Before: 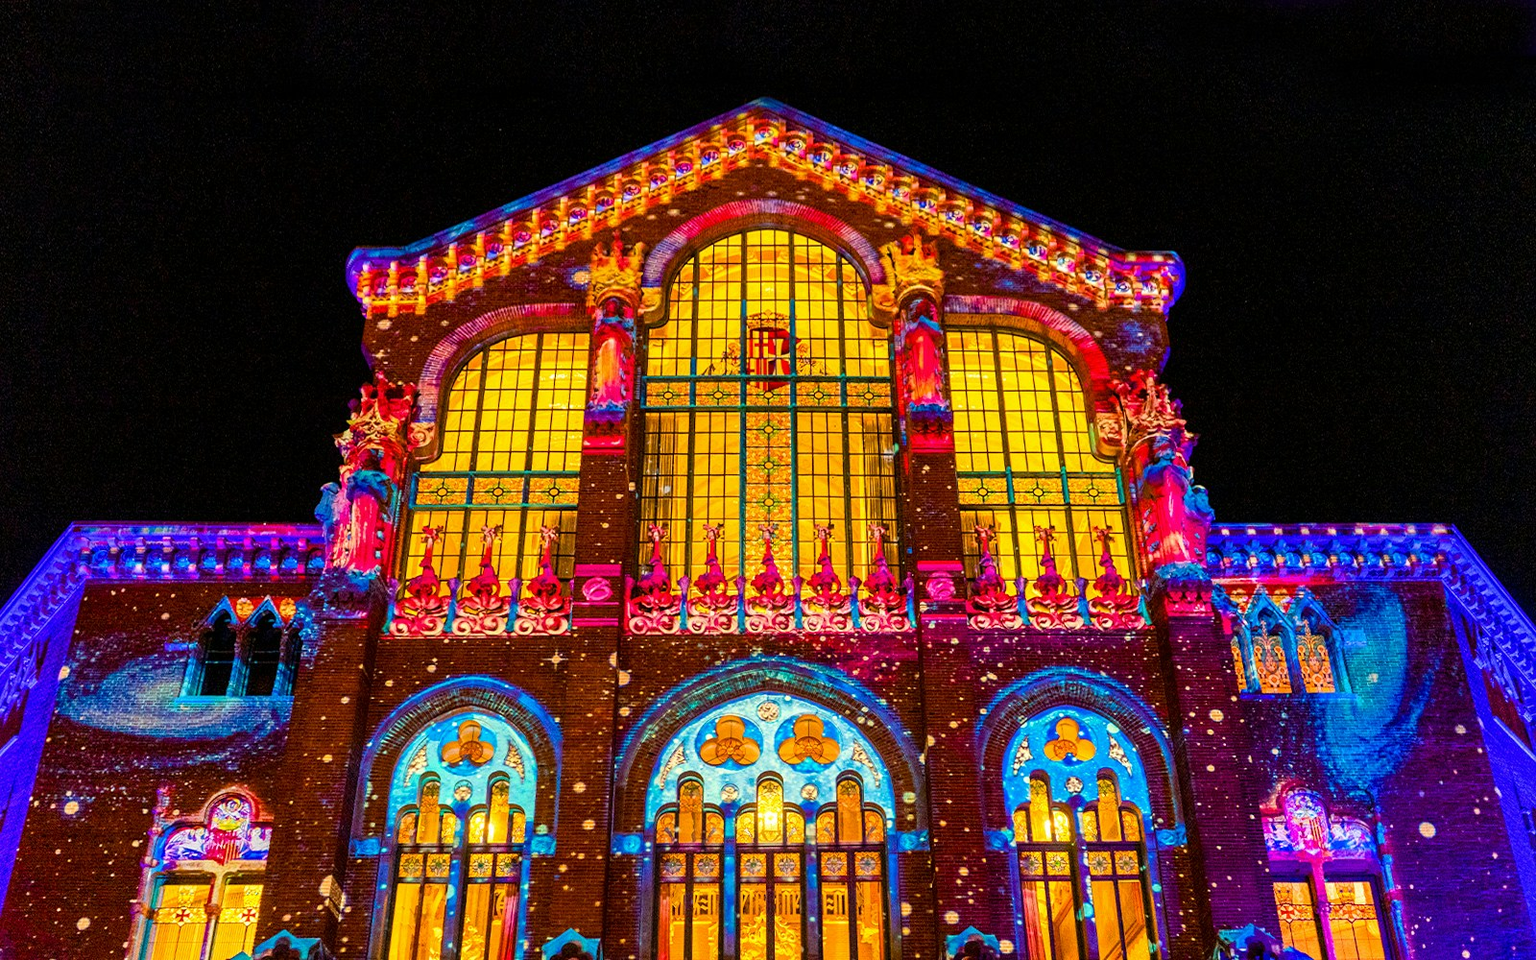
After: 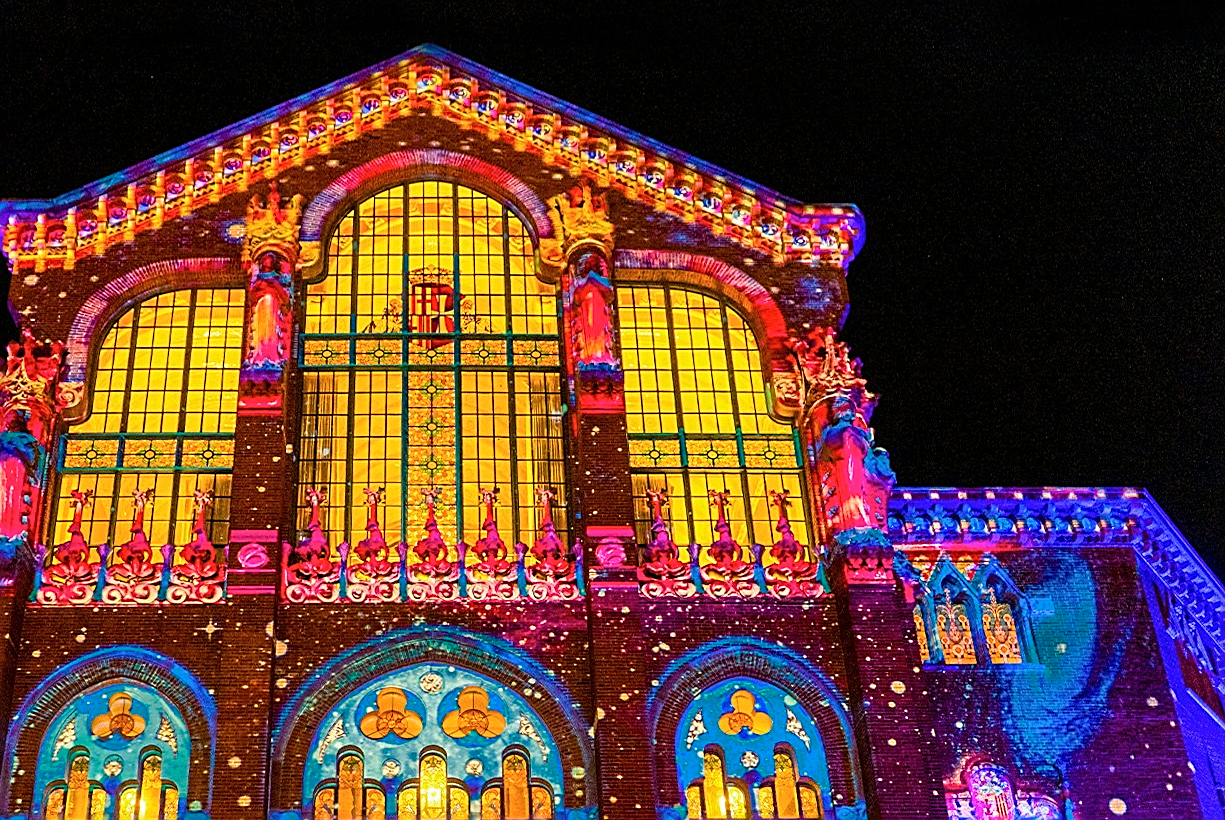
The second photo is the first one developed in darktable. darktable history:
color zones: curves: ch0 [(0.25, 0.5) (0.636, 0.25) (0.75, 0.5)]
crop: left 23.095%, top 5.827%, bottom 11.854%
sharpen: amount 0.575
